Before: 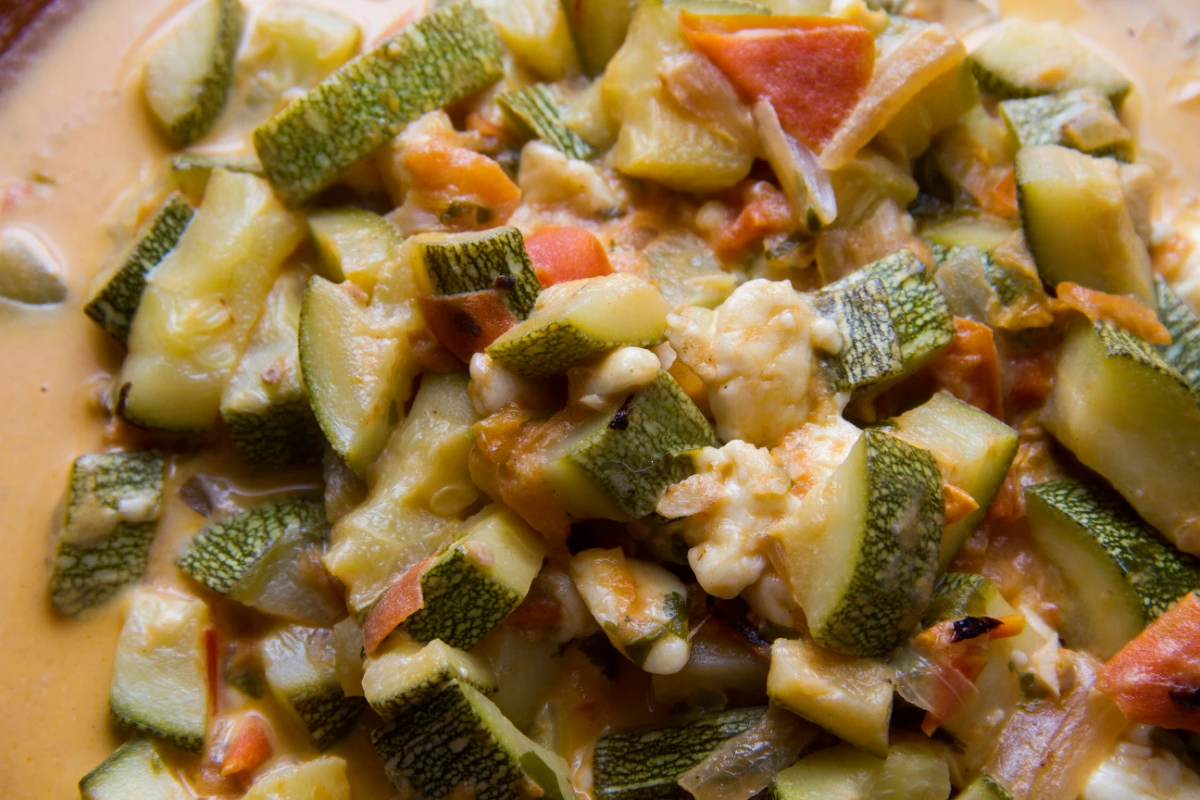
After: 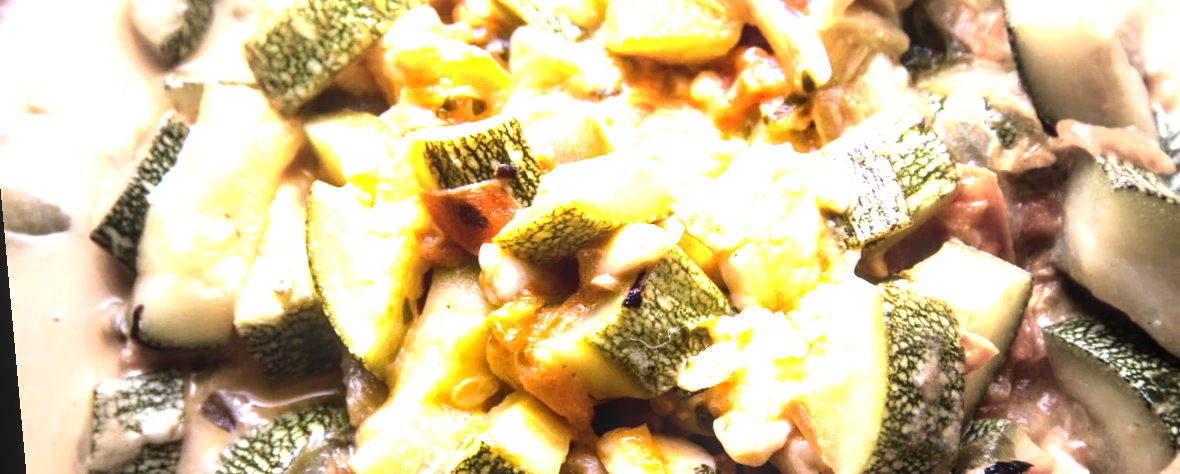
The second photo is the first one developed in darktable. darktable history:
tone equalizer: -8 EV -1.08 EV, -7 EV -1.01 EV, -6 EV -0.867 EV, -5 EV -0.578 EV, -3 EV 0.578 EV, -2 EV 0.867 EV, -1 EV 1.01 EV, +0 EV 1.08 EV, edges refinement/feathering 500, mask exposure compensation -1.57 EV, preserve details no
crop: left 1.744%, top 19.225%, right 5.069%, bottom 28.357%
vignetting: fall-off start 40%, fall-off radius 40%
exposure: black level correction 0, exposure 1.388 EV, compensate exposure bias true, compensate highlight preservation false
white balance: red 1.066, blue 1.119
rotate and perspective: rotation -5.2°, automatic cropping off
local contrast: on, module defaults
